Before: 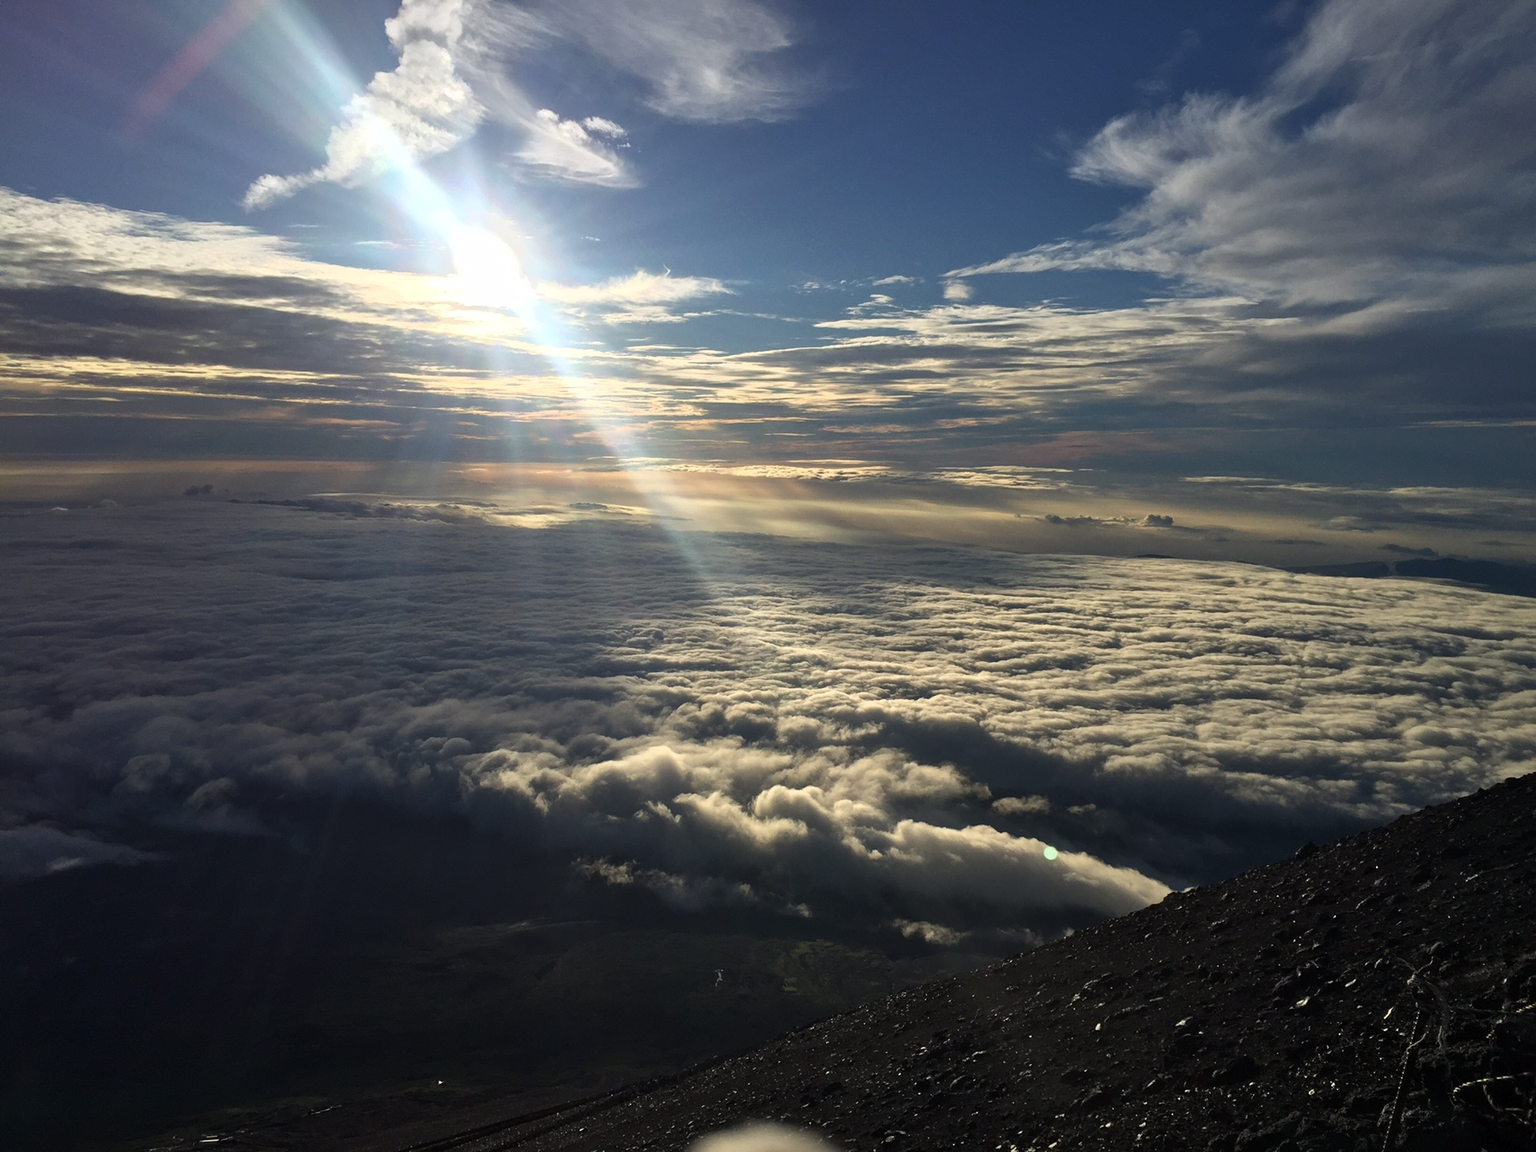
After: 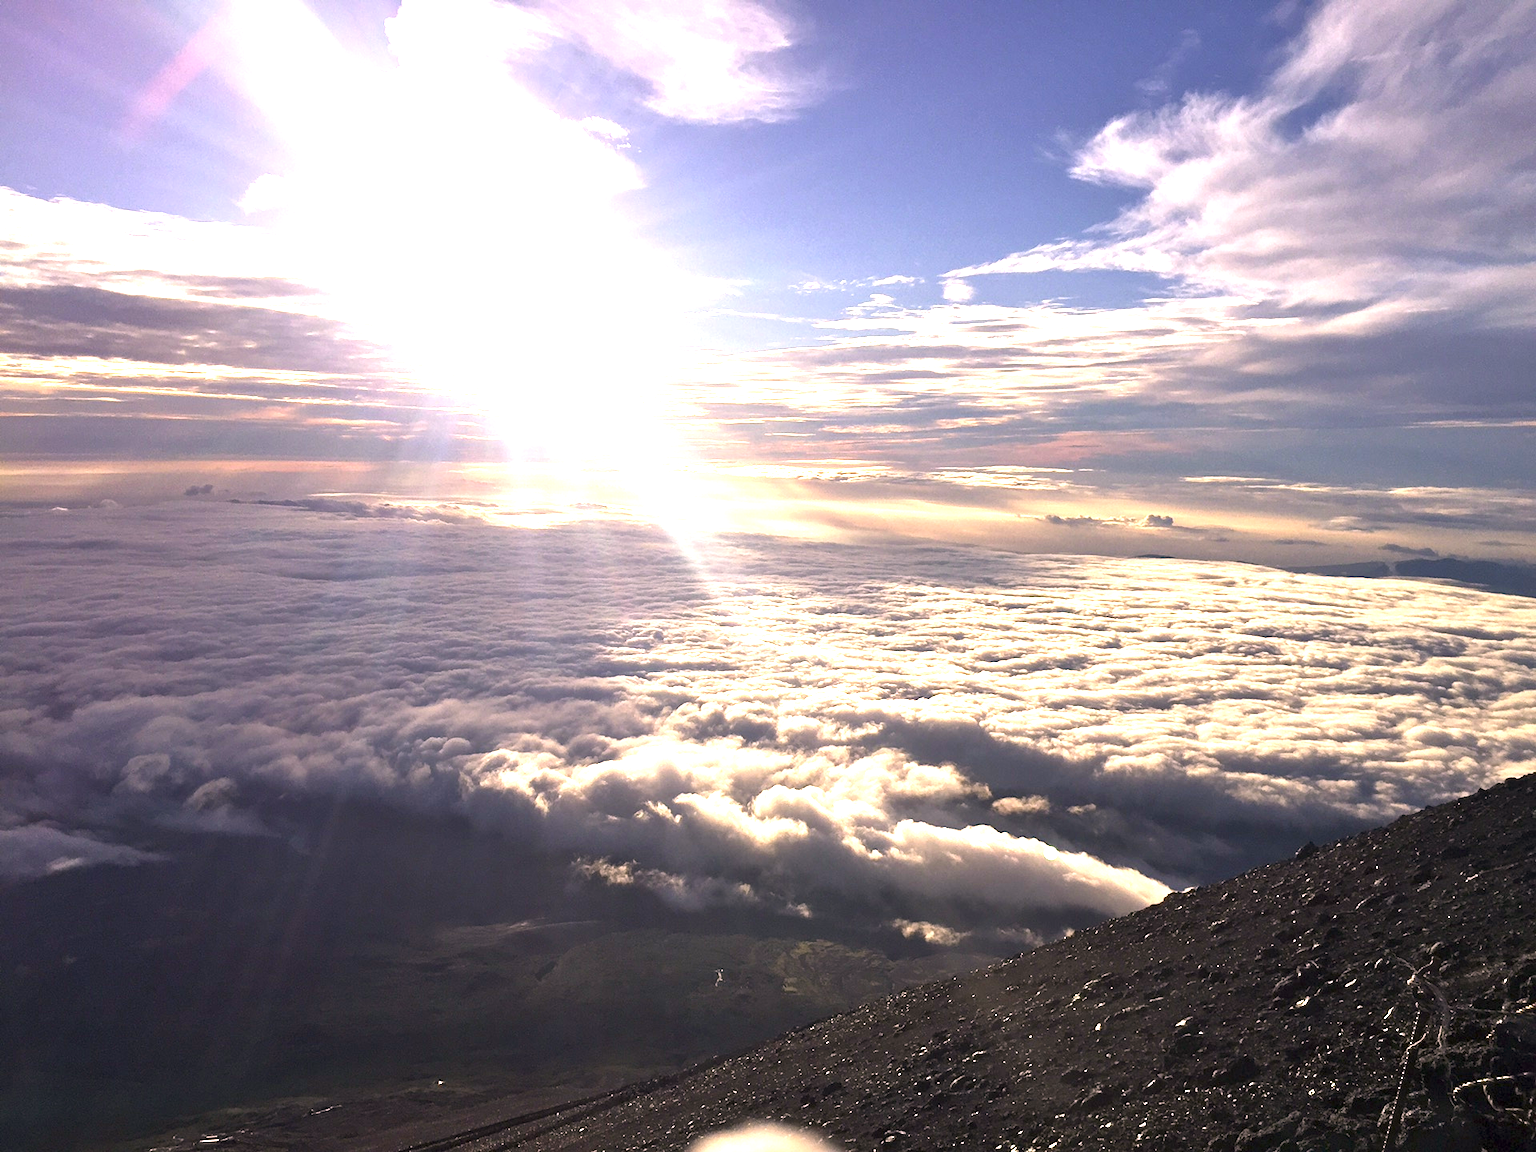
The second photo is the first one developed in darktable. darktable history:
exposure: exposure 2.04 EV, compensate highlight preservation false
color correction: highlights a* 14.52, highlights b* 4.84
